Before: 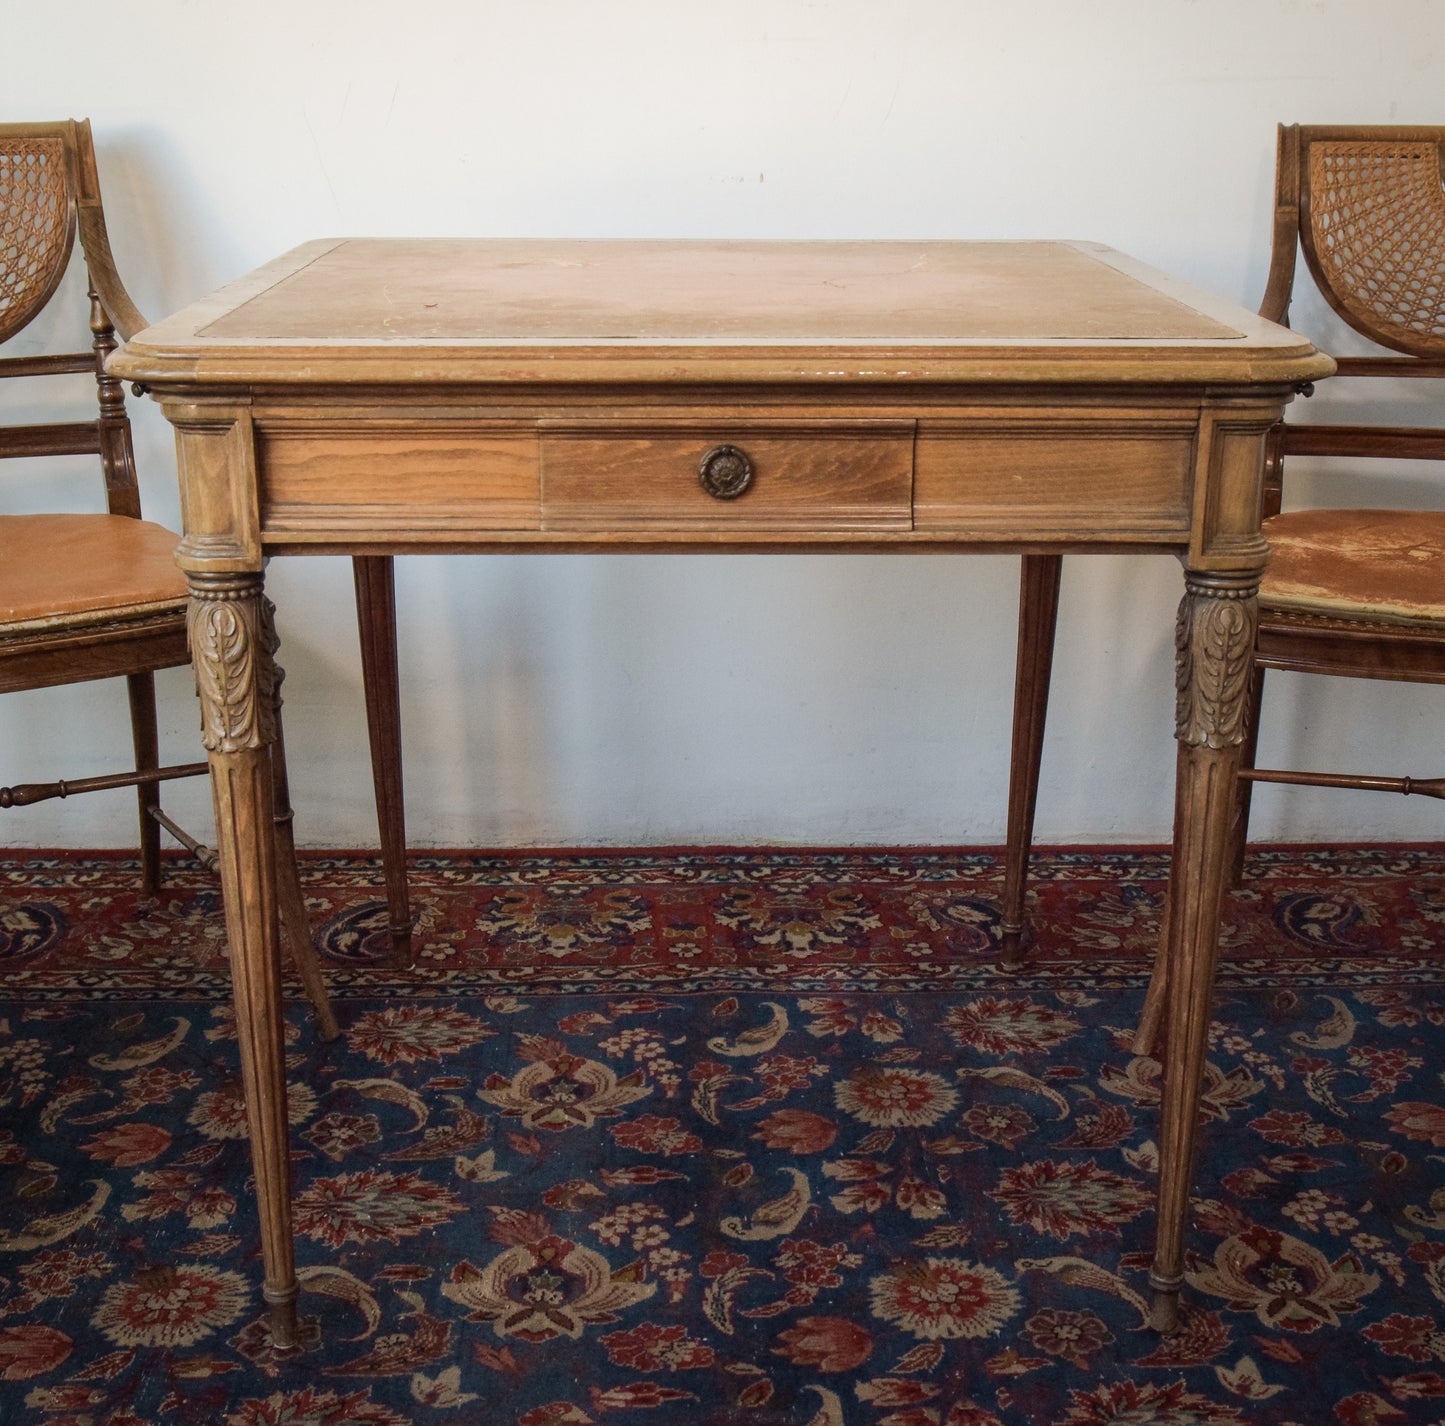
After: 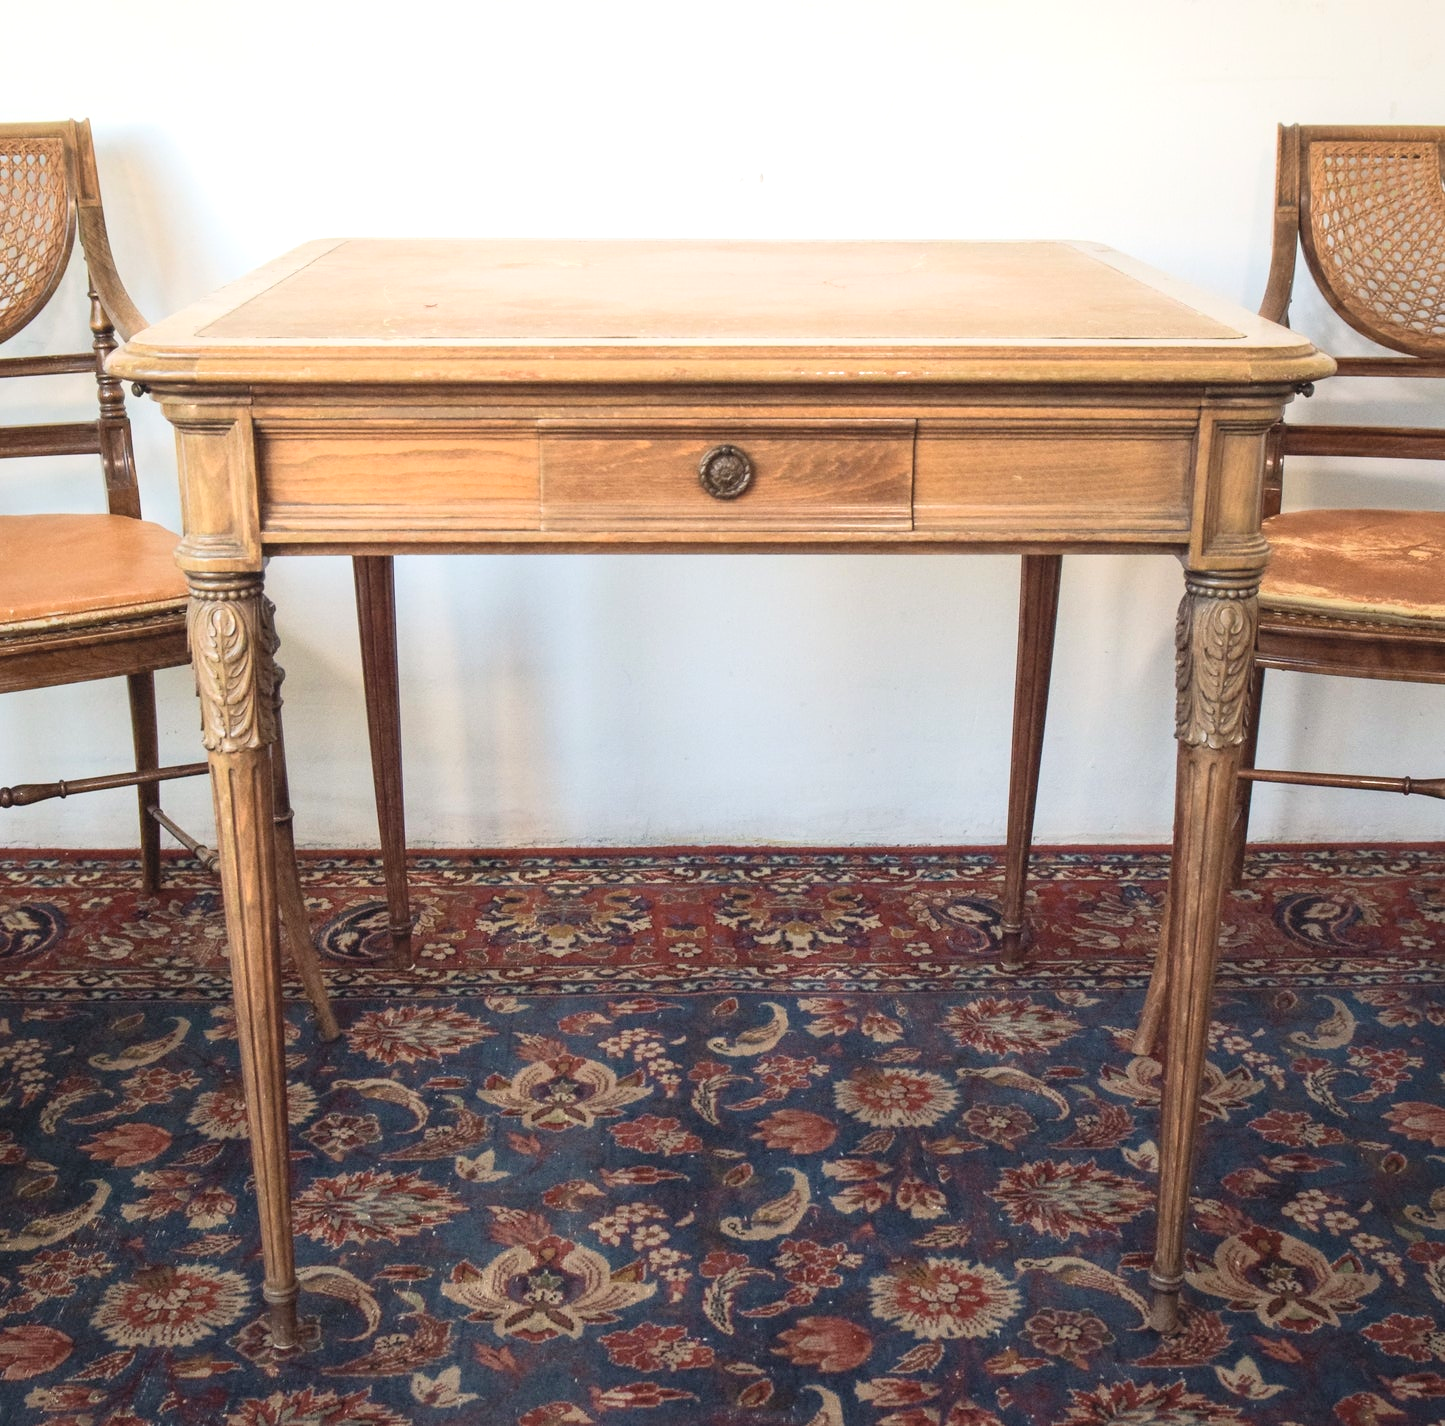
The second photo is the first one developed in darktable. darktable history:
exposure: black level correction 0, exposure 0.499 EV, compensate highlight preservation false
contrast brightness saturation: contrast 0.142, brightness 0.214
